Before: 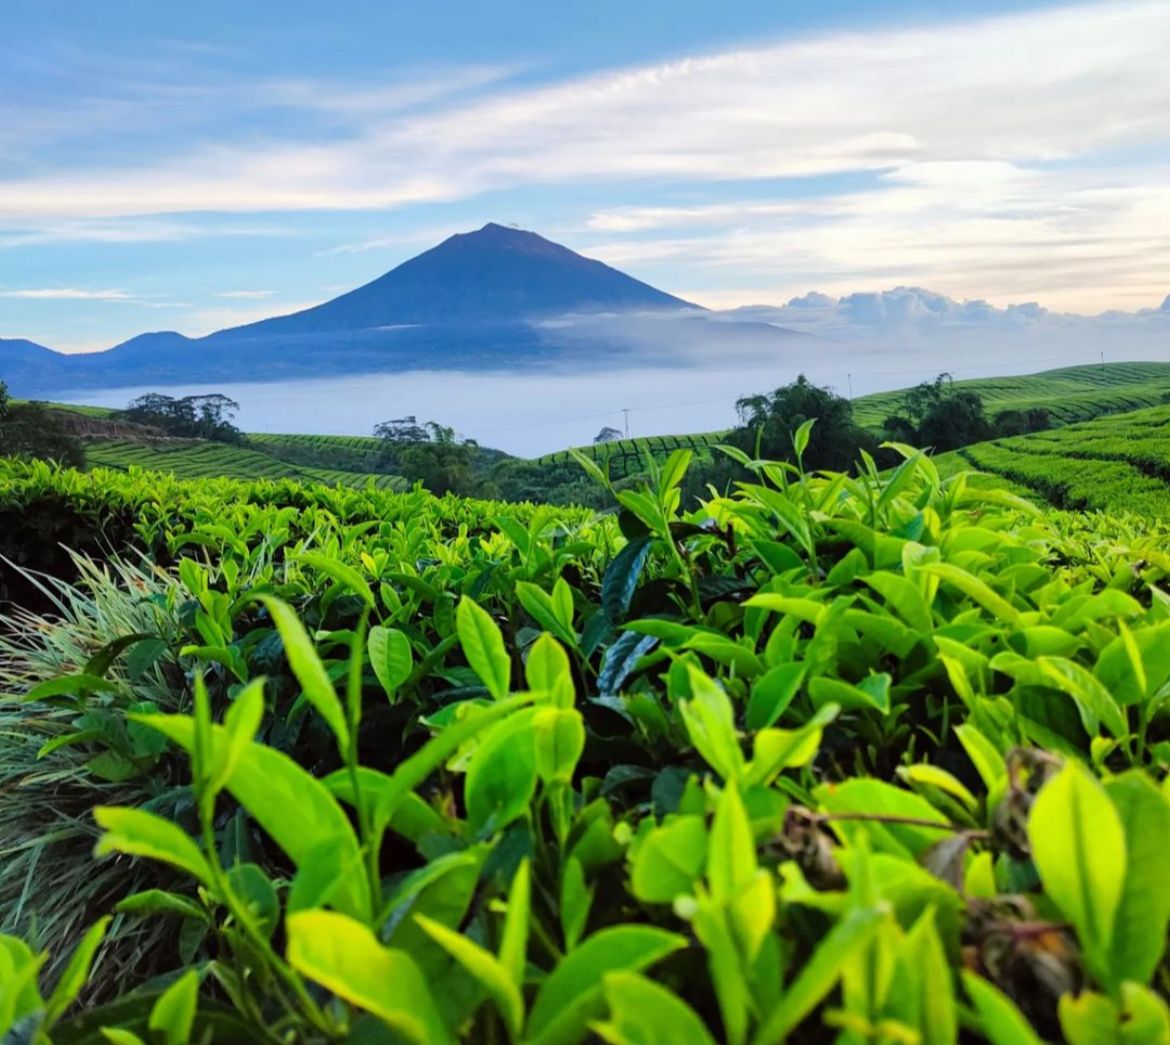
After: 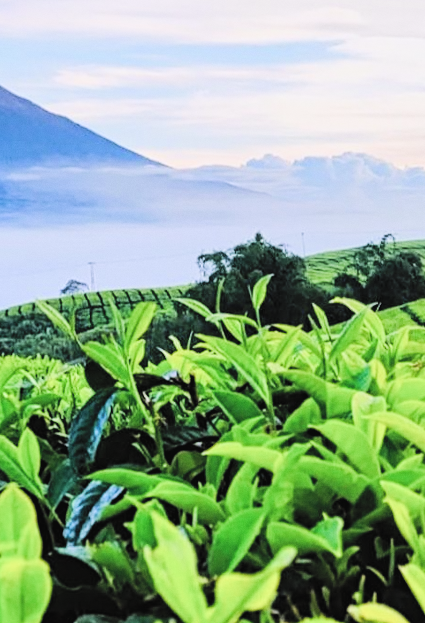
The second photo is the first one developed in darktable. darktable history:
contrast brightness saturation: contrast 0.1, brightness 0.3, saturation 0.14
grain: coarseness 14.57 ISO, strength 8.8%
rotate and perspective: rotation -0.013°, lens shift (vertical) -0.027, lens shift (horizontal) 0.178, crop left 0.016, crop right 0.989, crop top 0.082, crop bottom 0.918
crop and rotate: left 49.936%, top 10.094%, right 13.136%, bottom 24.256%
contrast equalizer: y [[0.5, 0.5, 0.5, 0.539, 0.64, 0.611], [0.5 ×6], [0.5 ×6], [0 ×6], [0 ×6]]
filmic rgb: black relative exposure -7.65 EV, white relative exposure 4.56 EV, hardness 3.61
color balance rgb: shadows lift › chroma 2%, shadows lift › hue 135.47°, highlights gain › chroma 2%, highlights gain › hue 291.01°, global offset › luminance 0.5%, perceptual saturation grading › global saturation -10.8%, perceptual saturation grading › highlights -26.83%, perceptual saturation grading › shadows 21.25%, perceptual brilliance grading › highlights 17.77%, perceptual brilliance grading › mid-tones 31.71%, perceptual brilliance grading › shadows -31.01%, global vibrance 24.91%
